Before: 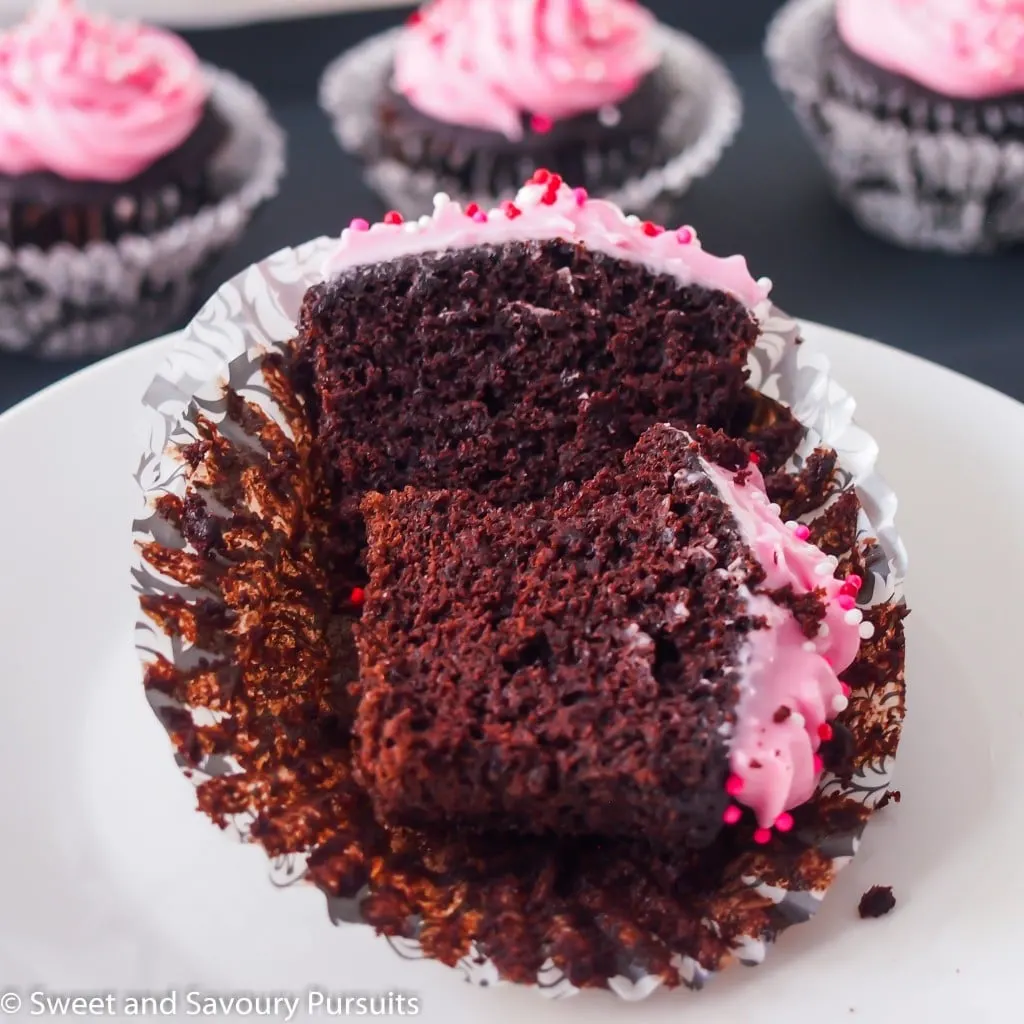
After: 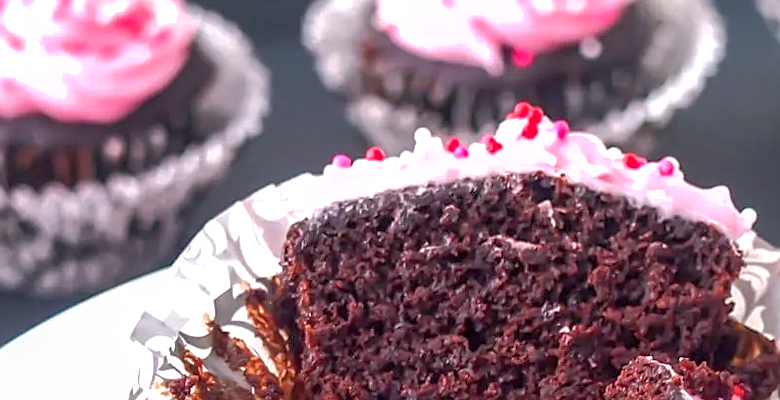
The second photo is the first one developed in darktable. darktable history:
rotate and perspective: lens shift (horizontal) -0.055, automatic cropping off
sharpen: on, module defaults
shadows and highlights: on, module defaults
local contrast: detail 130%
color balance rgb: linear chroma grading › global chroma -0.67%, saturation formula JzAzBz (2021)
exposure: exposure 0.64 EV, compensate highlight preservation false
white balance: emerald 1
crop: left 0.579%, top 7.627%, right 23.167%, bottom 54.275%
